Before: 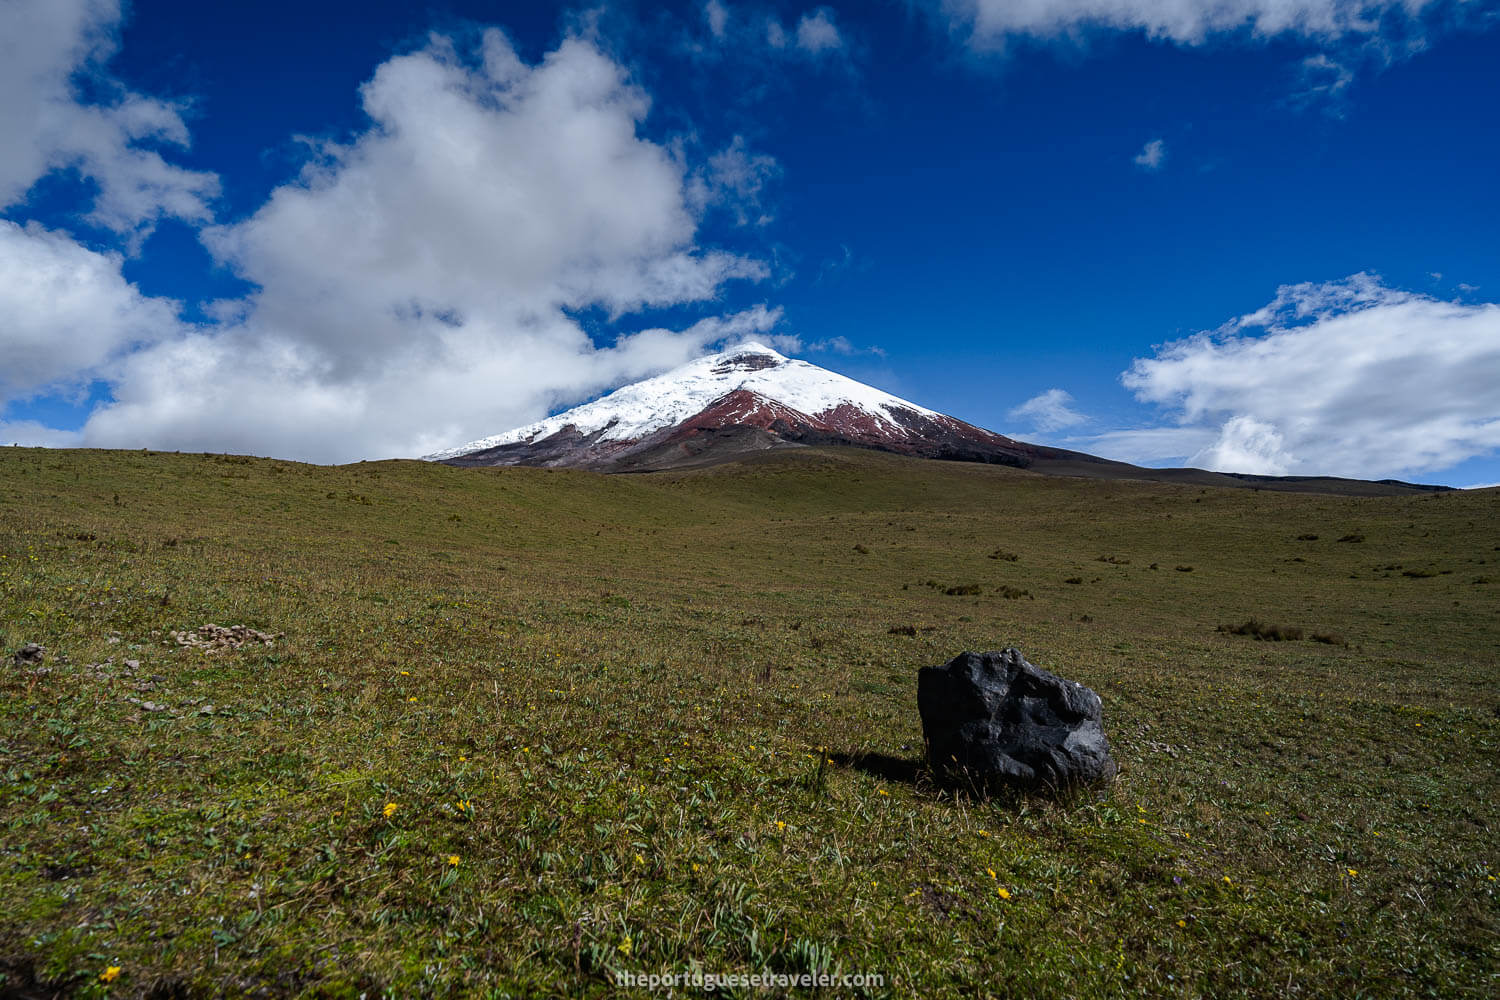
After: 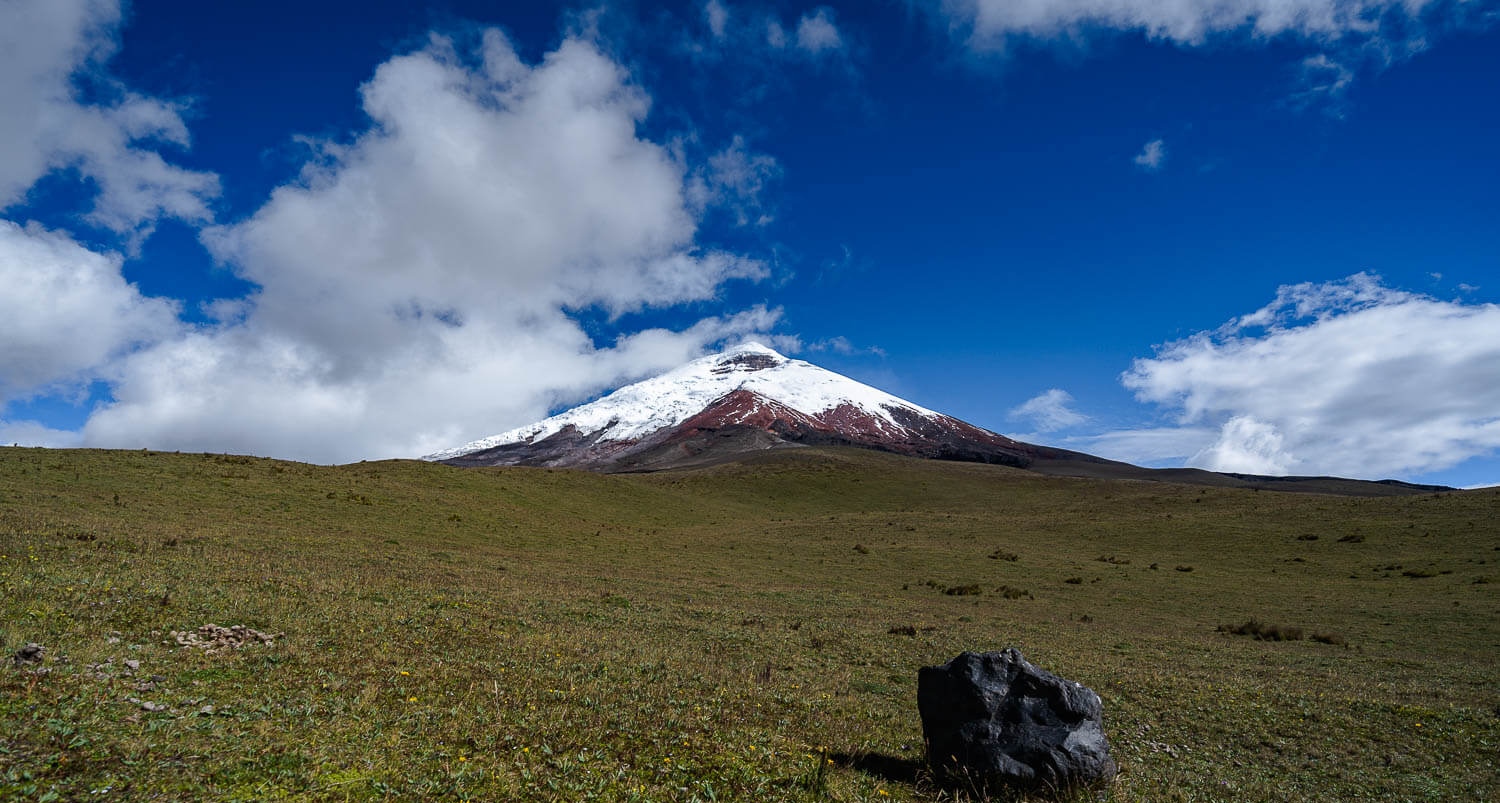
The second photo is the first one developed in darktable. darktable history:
crop: bottom 19.666%
